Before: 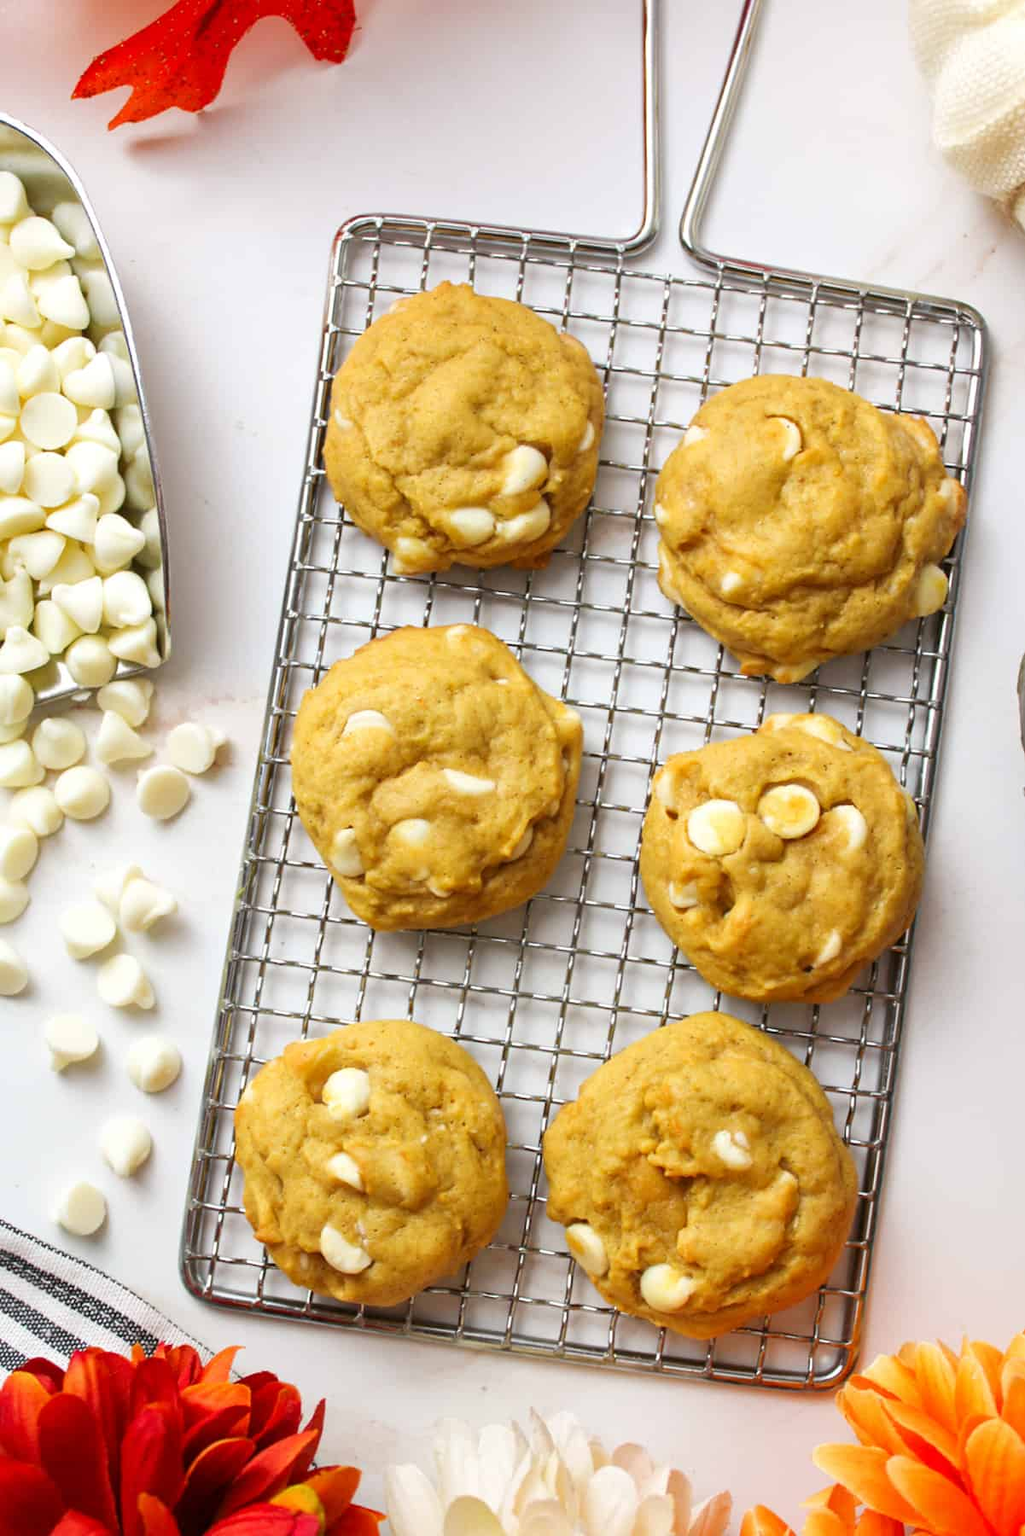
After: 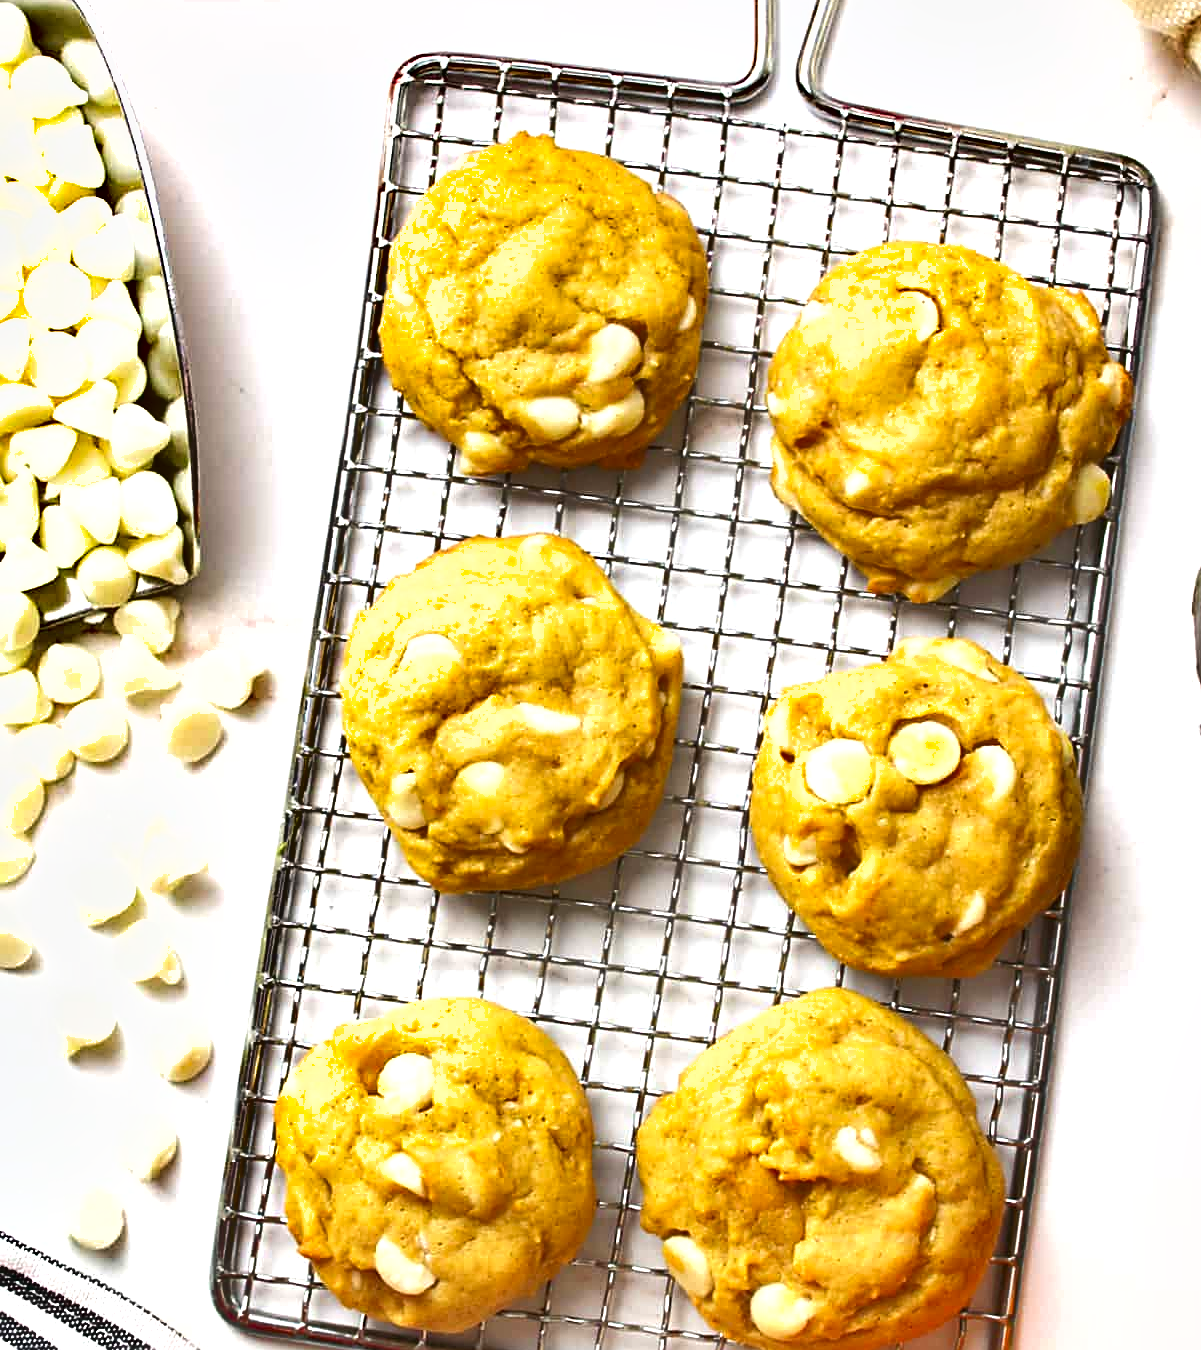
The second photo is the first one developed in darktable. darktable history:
exposure: black level correction 0, exposure 0.7 EV, compensate exposure bias true, compensate highlight preservation false
sharpen: on, module defaults
shadows and highlights: soften with gaussian
crop: top 11.038%, bottom 13.962%
contrast equalizer: octaves 7, y [[0.6 ×6], [0.55 ×6], [0 ×6], [0 ×6], [0 ×6]], mix -0.3
